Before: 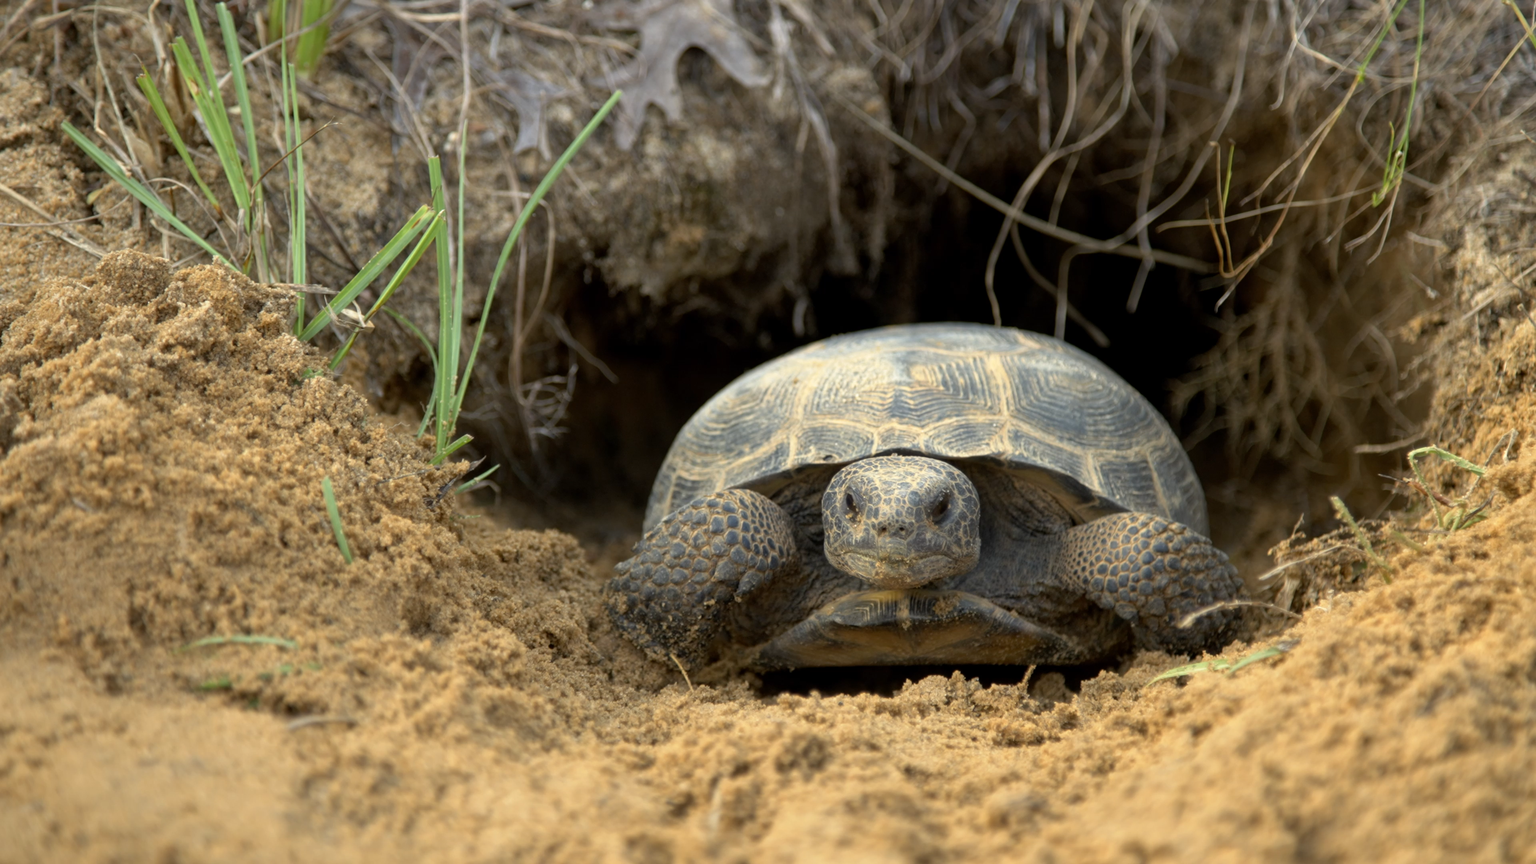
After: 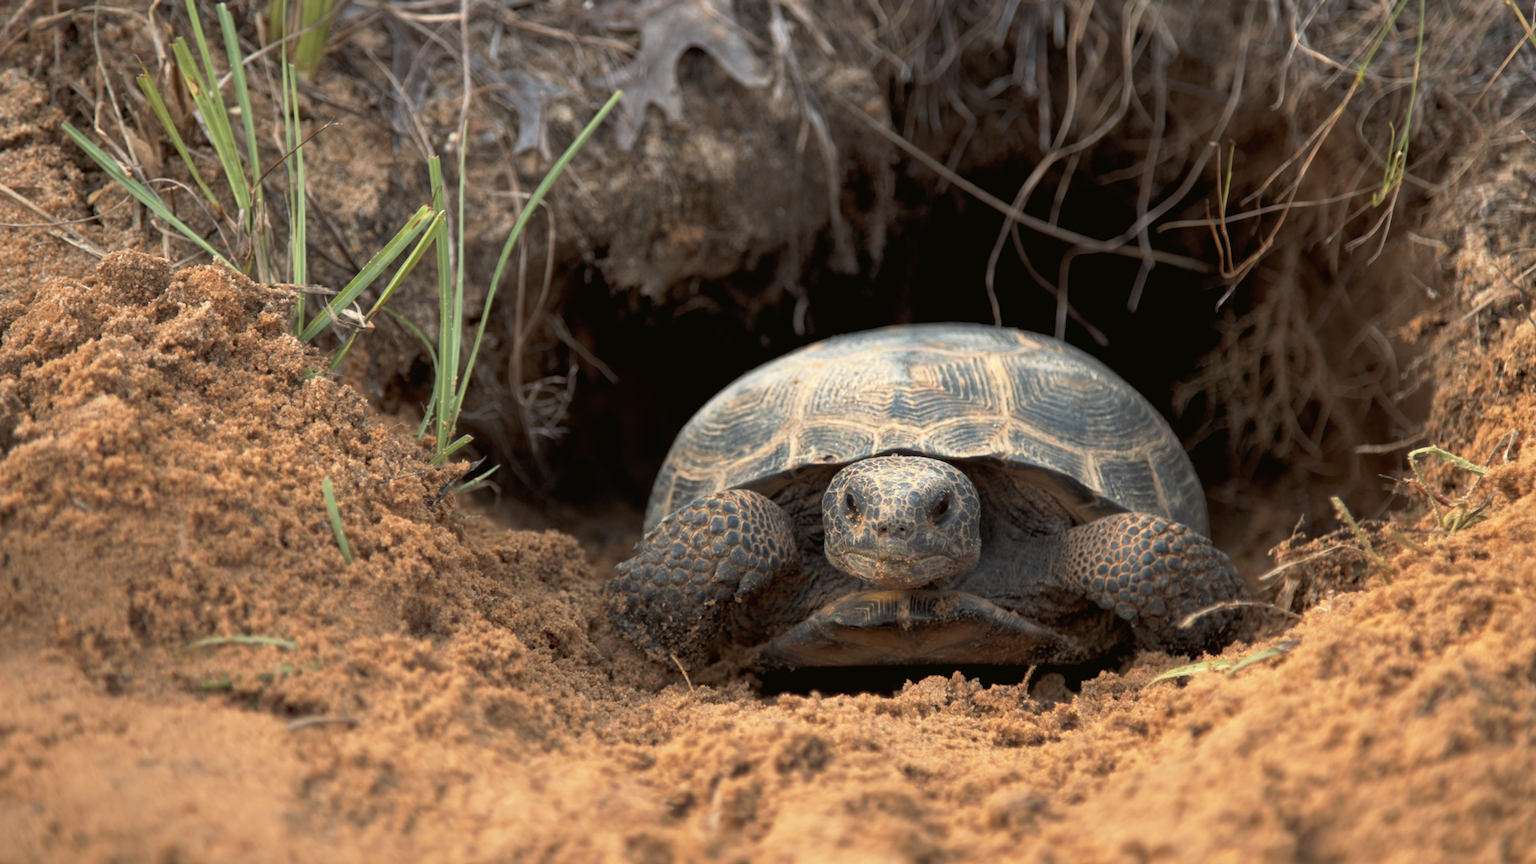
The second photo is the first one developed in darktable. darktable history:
tone curve: curves: ch0 [(0, 0) (0.003, 0.013) (0.011, 0.02) (0.025, 0.037) (0.044, 0.068) (0.069, 0.108) (0.1, 0.138) (0.136, 0.168) (0.177, 0.203) (0.224, 0.241) (0.277, 0.281) (0.335, 0.328) (0.399, 0.382) (0.468, 0.448) (0.543, 0.519) (0.623, 0.603) (0.709, 0.705) (0.801, 0.808) (0.898, 0.903) (1, 1)], preserve colors none
color look up table: target L [99.17, 98.2, 92.07, 90.91, 79.85, 69.89, 65.16, 63.14, 61.94, 33.15, 5.055, 200.88, 83.55, 79.57, 76.79, 69.73, 60.04, 56.05, 50.09, 52.48, 48.82, 46.04, 45.02, 29.68, 15.48, 94.97, 71.76, 67.1, 60.76, 57, 49.15, 52.08, 44.28, 40.86, 24.5, 23.99, 26.32, 23.39, 29.61, 13.11, 4.387, 3.812, 93.15, 86.05, 79.31, 72.61, 65.39, 49.22, 19.12], target a [-17.65, -24.42, -40.67, -17.92, -13.75, -37.97, -33.54, 0.041, -6.946, -24.2, 1.515, 0, 11.22, 25.26, 12.19, 33.59, 59.09, 31, 64.22, 15.07, 73.94, 72.22, 39.91, 7.984, 35, 2.984, 14.38, 47.45, 21.34, 0.053, 77.37, 76.9, 4.11, 20.49, 60.85, 59.02, 27.04, 53.39, -7.55, 46.66, 24.26, 8.468, -43.04, -10.83, -16.33, -25.27, -35.01, -4.561, -12.54], target b [51.63, 83.92, 16.45, 31.92, 56.59, 53.63, 25, 56.45, 11.82, 24.32, 4.796, -0.001, 59.25, 15.94, 32.22, 51.78, 66.39, 21.48, 25.99, 29.37, 31.32, 56.15, 46.82, 11.19, 21.94, -8.996, -26.32, -7.965, -7.171, -43.85, -35.55, 3.403, -54.6, -69.46, -83.13, -53.19, -17.31, 3.18, -33.99, -74.78, -54.21, -4.811, -13.4, -2.72, -26.18, -32.91, -2.902, -18.54, -3.209], num patches 49
